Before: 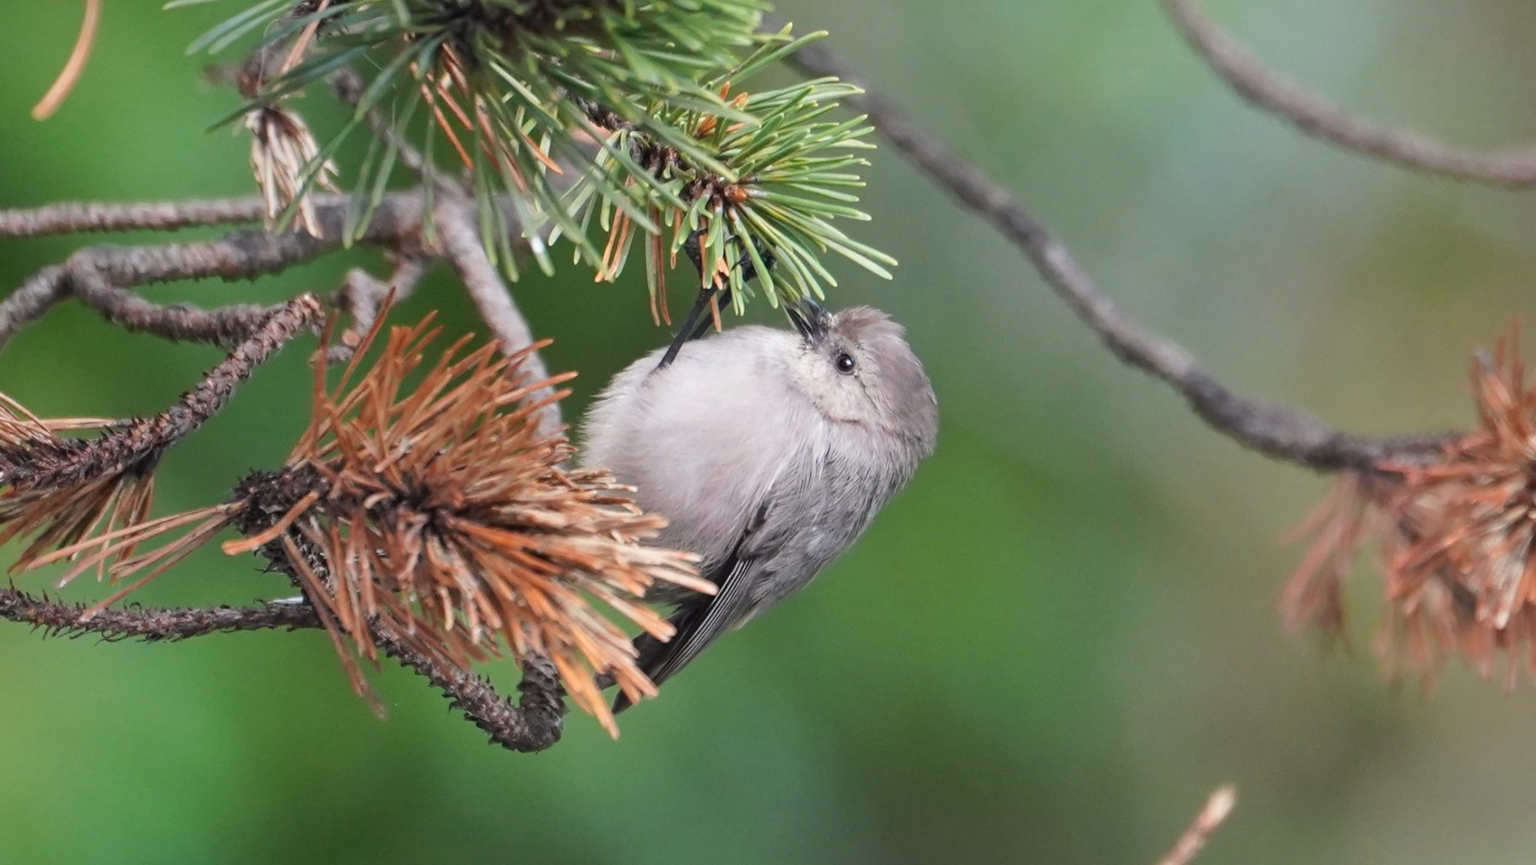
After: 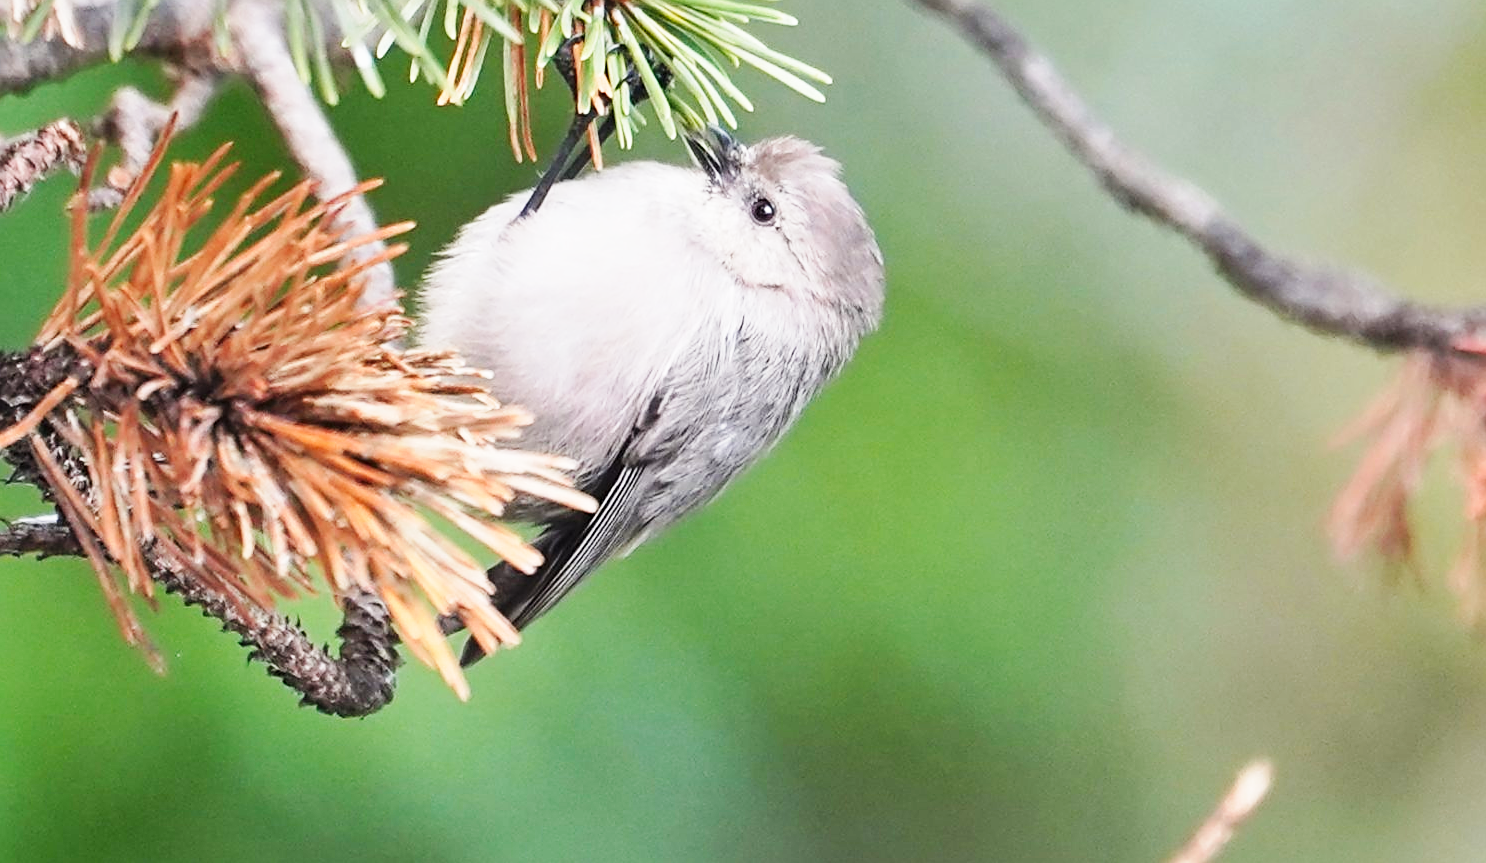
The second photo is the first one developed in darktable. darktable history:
base curve: curves: ch0 [(0, 0) (0.018, 0.026) (0.143, 0.37) (0.33, 0.731) (0.458, 0.853) (0.735, 0.965) (0.905, 0.986) (1, 1)], preserve colors none
sharpen: on, module defaults
exposure: exposure -0.169 EV, compensate exposure bias true, compensate highlight preservation false
crop: left 16.876%, top 23.318%, right 8.793%
